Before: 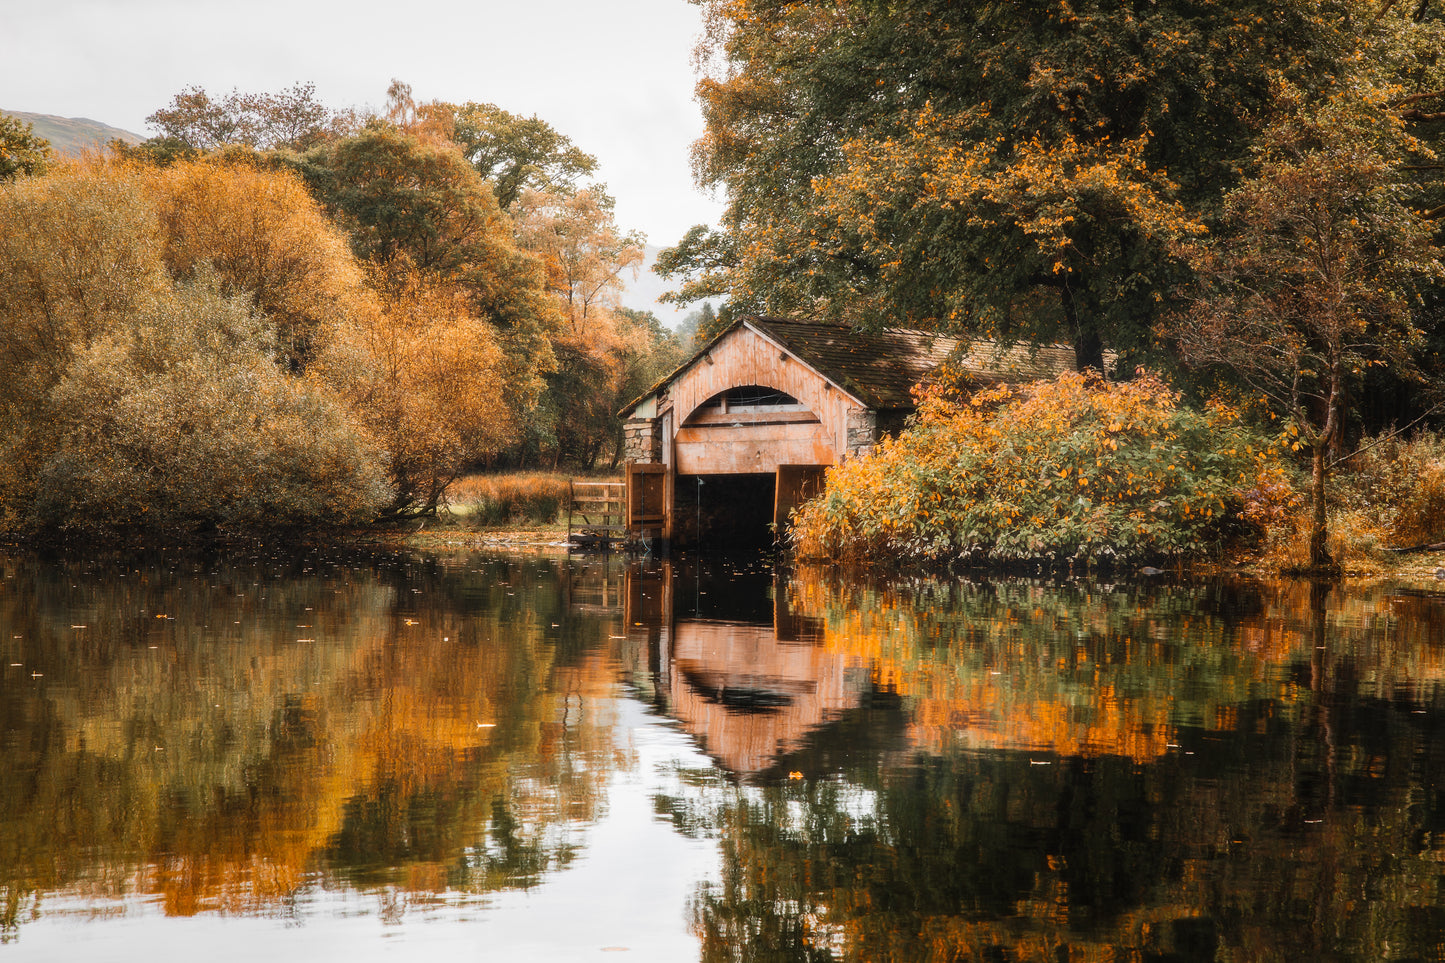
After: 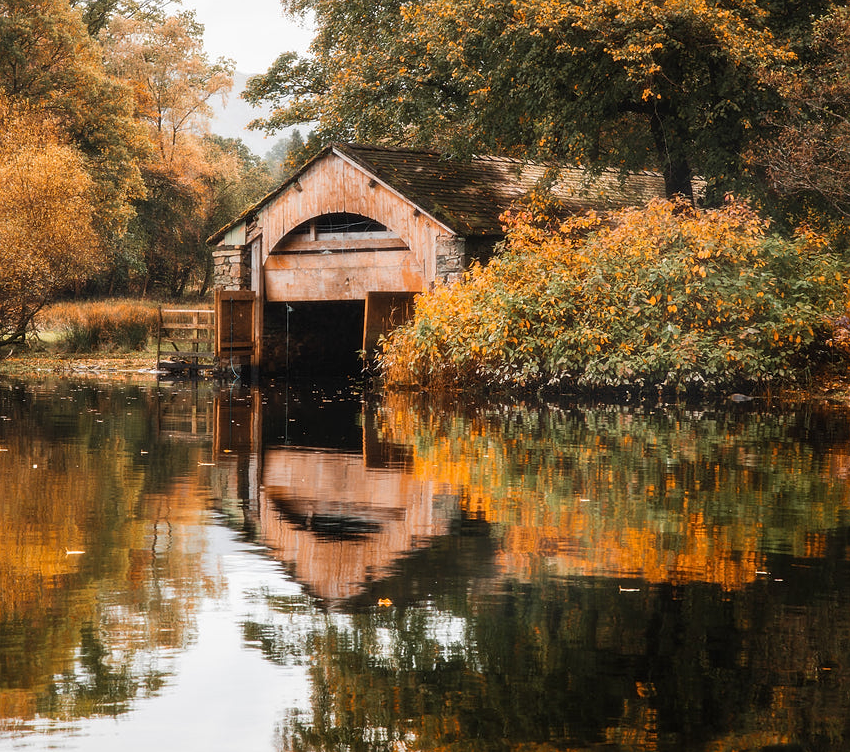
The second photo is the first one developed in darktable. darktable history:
sharpen: radius 1.22, amount 0.301, threshold 0.095
crop and rotate: left 28.465%, top 18.009%, right 12.711%, bottom 3.814%
